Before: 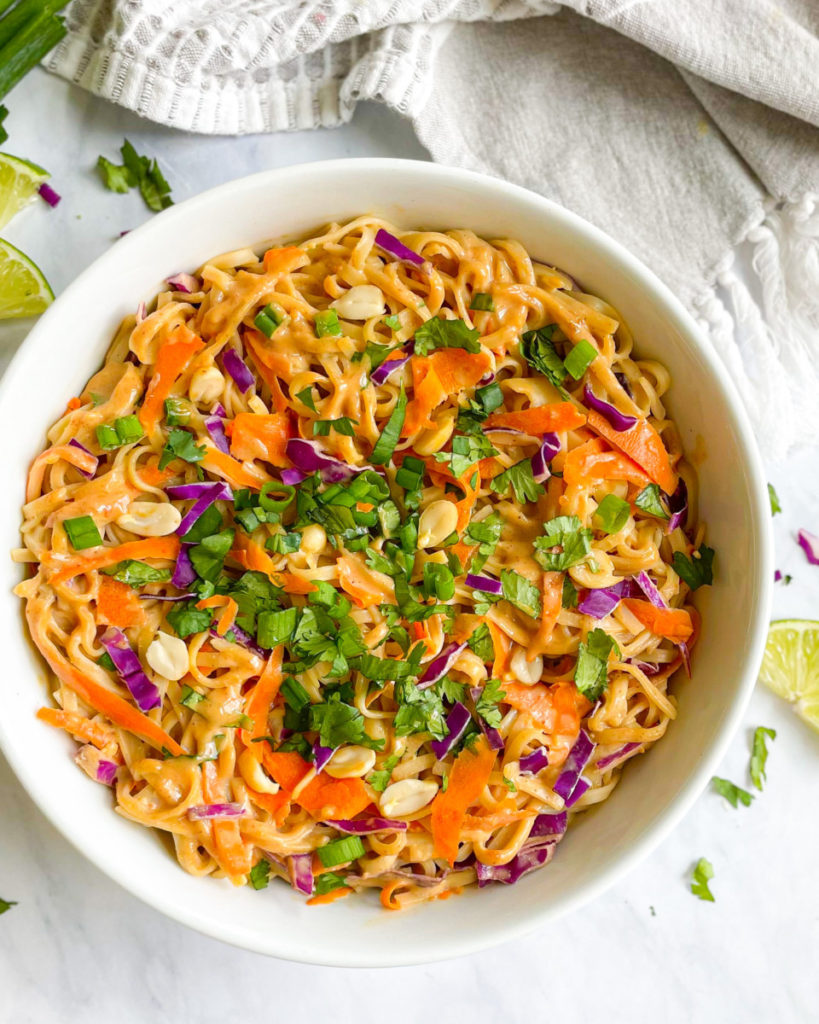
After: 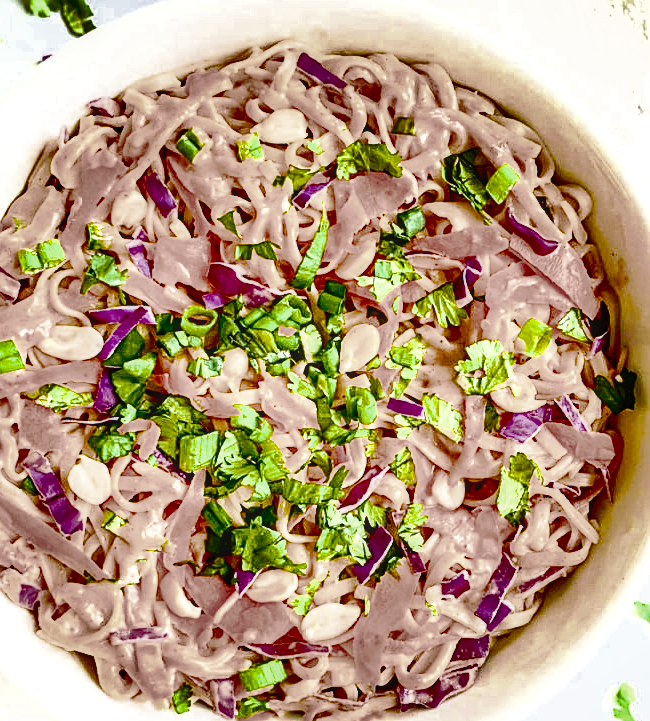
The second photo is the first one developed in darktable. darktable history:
shadows and highlights: shadows 24.55, highlights -77.82, soften with gaussian
tone curve: curves: ch0 [(0, 0) (0.003, 0.169) (0.011, 0.169) (0.025, 0.169) (0.044, 0.173) (0.069, 0.178) (0.1, 0.183) (0.136, 0.185) (0.177, 0.197) (0.224, 0.227) (0.277, 0.292) (0.335, 0.391) (0.399, 0.491) (0.468, 0.592) (0.543, 0.672) (0.623, 0.734) (0.709, 0.785) (0.801, 0.844) (0.898, 0.893) (1, 1)], preserve colors none
tone equalizer: -8 EV -0.783 EV, -7 EV -0.713 EV, -6 EV -0.57 EV, -5 EV -0.403 EV, -3 EV 0.383 EV, -2 EV 0.6 EV, -1 EV 0.687 EV, +0 EV 0.772 EV, smoothing diameter 24.84%, edges refinement/feathering 12.13, preserve details guided filter
crop: left 9.564%, top 17.236%, right 10.982%, bottom 12.325%
filmic rgb: black relative exposure -11.9 EV, white relative exposure 5.42 EV, hardness 4.5, latitude 49.94%, contrast 1.144
local contrast: on, module defaults
sharpen: amount 0.739
exposure: black level correction 0, exposure 1.2 EV, compensate exposure bias true, compensate highlight preservation false
